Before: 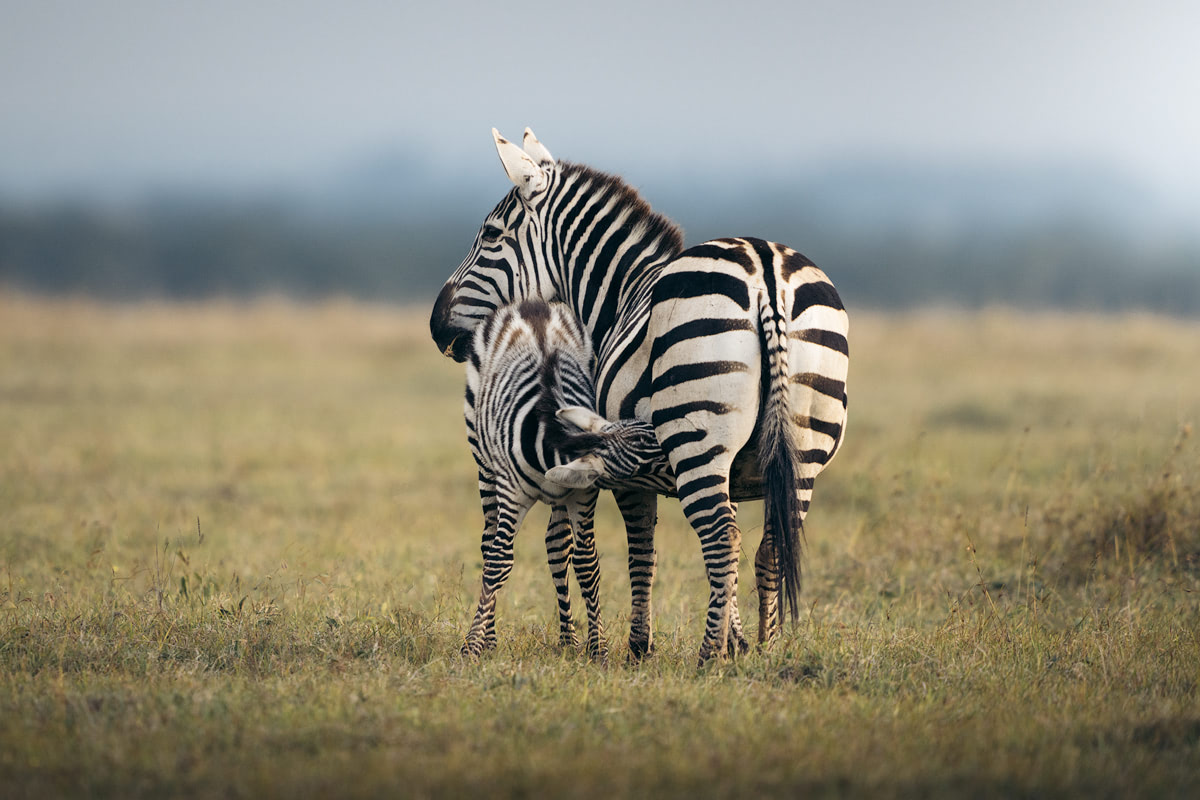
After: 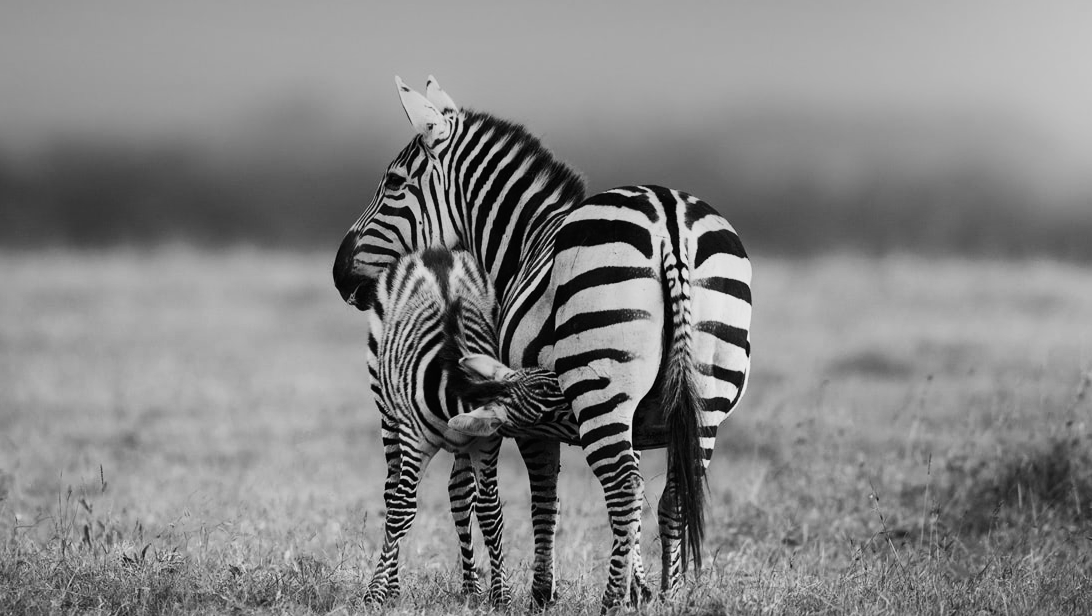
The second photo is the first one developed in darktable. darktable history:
graduated density: on, module defaults
monochrome: a 26.22, b 42.67, size 0.8
crop: left 8.155%, top 6.611%, bottom 15.385%
contrast brightness saturation: contrast 0.26, brightness 0.02, saturation 0.87
